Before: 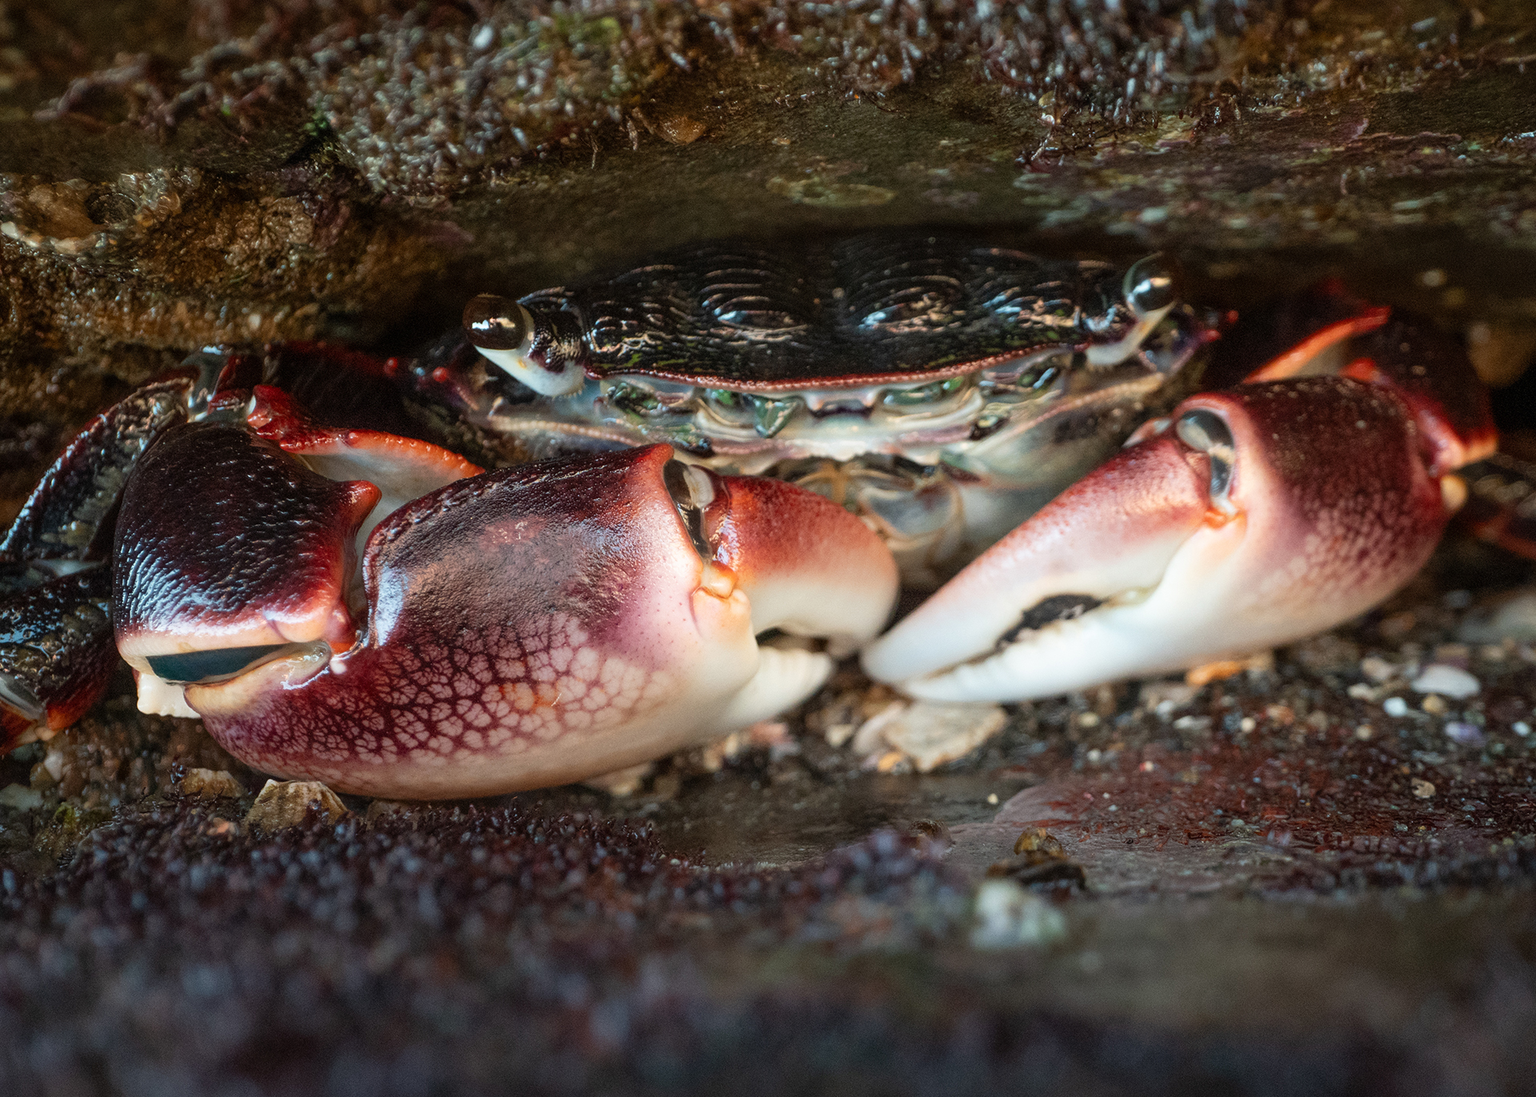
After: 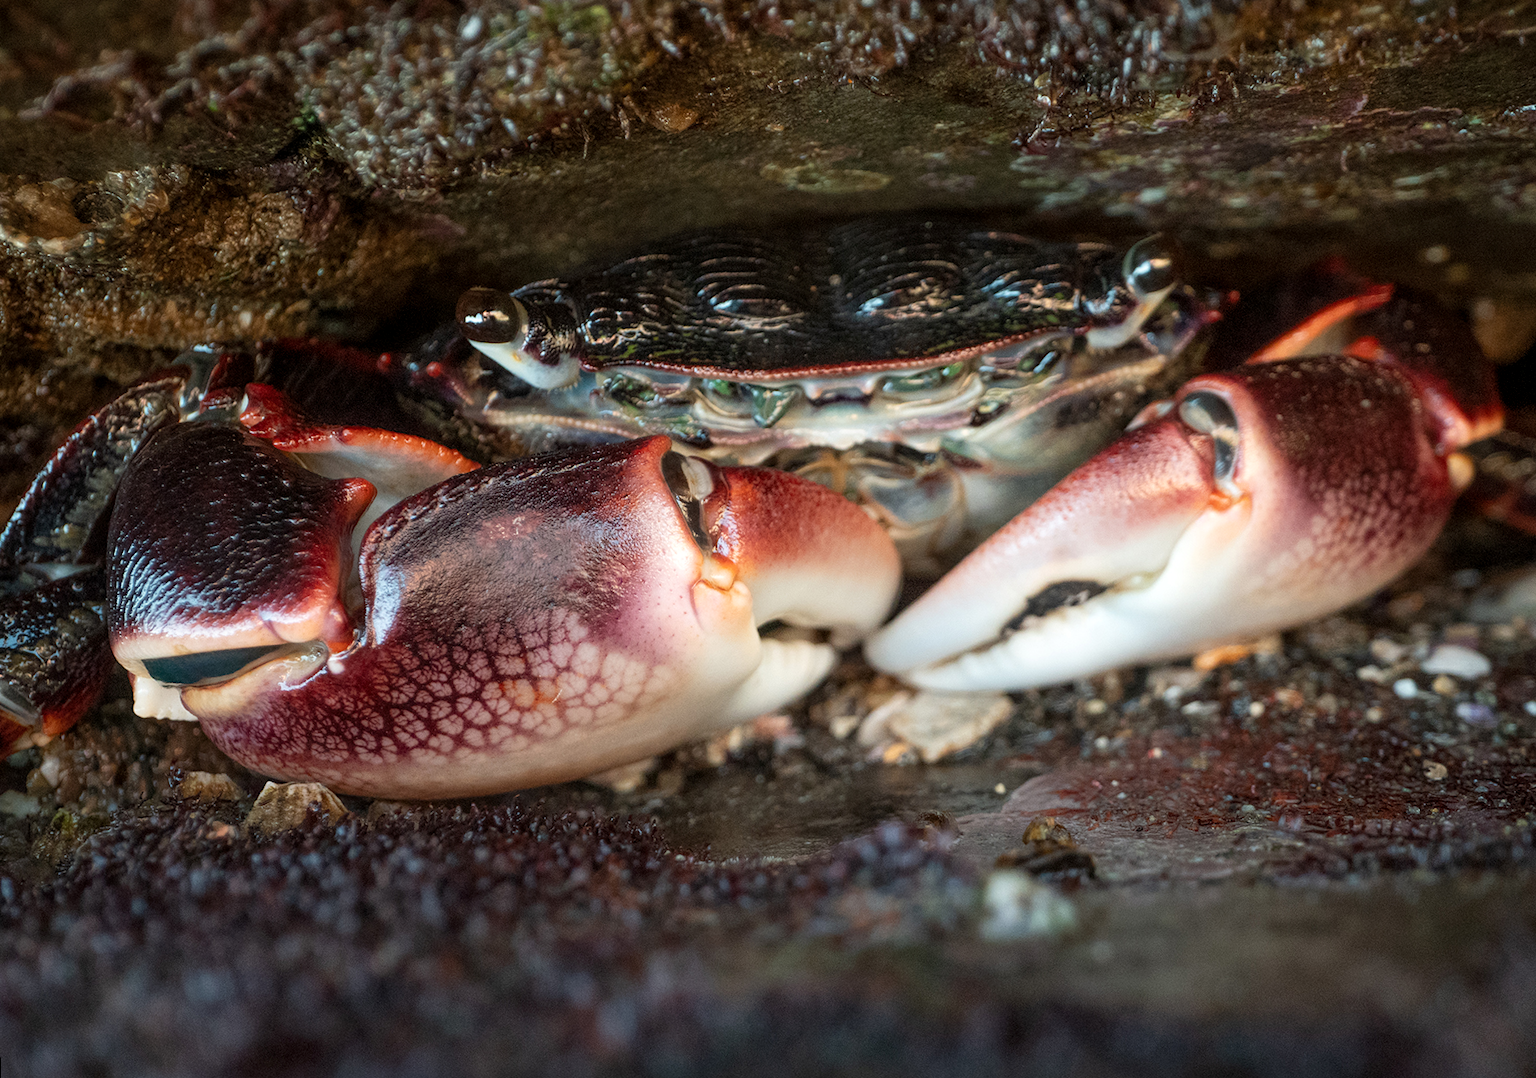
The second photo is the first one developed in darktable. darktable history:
local contrast: highlights 100%, shadows 100%, detail 120%, midtone range 0.2
rotate and perspective: rotation -1°, crop left 0.011, crop right 0.989, crop top 0.025, crop bottom 0.975
